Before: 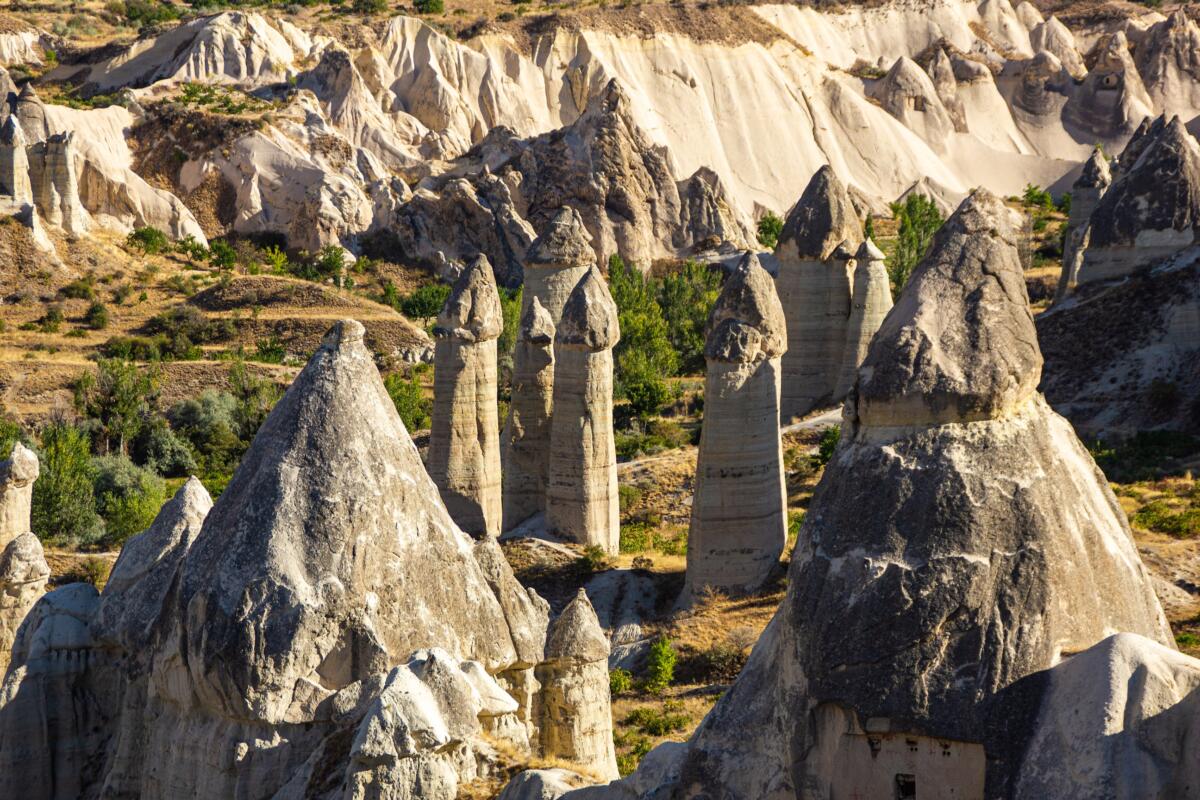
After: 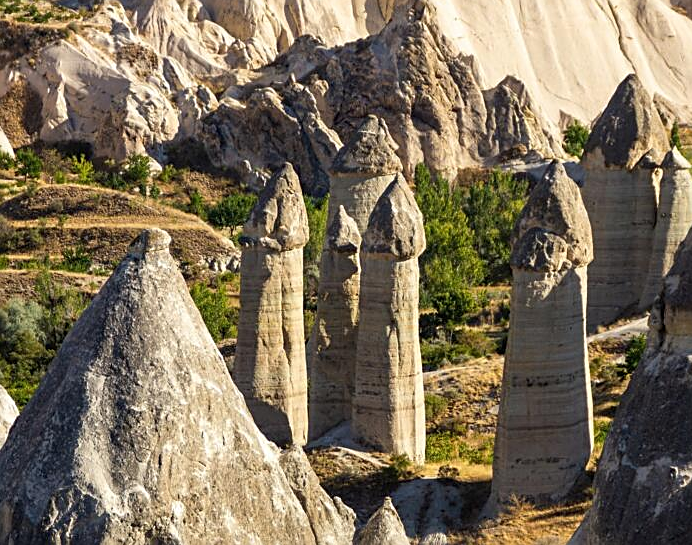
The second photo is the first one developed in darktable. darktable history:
crop: left 16.221%, top 11.457%, right 26.088%, bottom 20.416%
sharpen: on, module defaults
